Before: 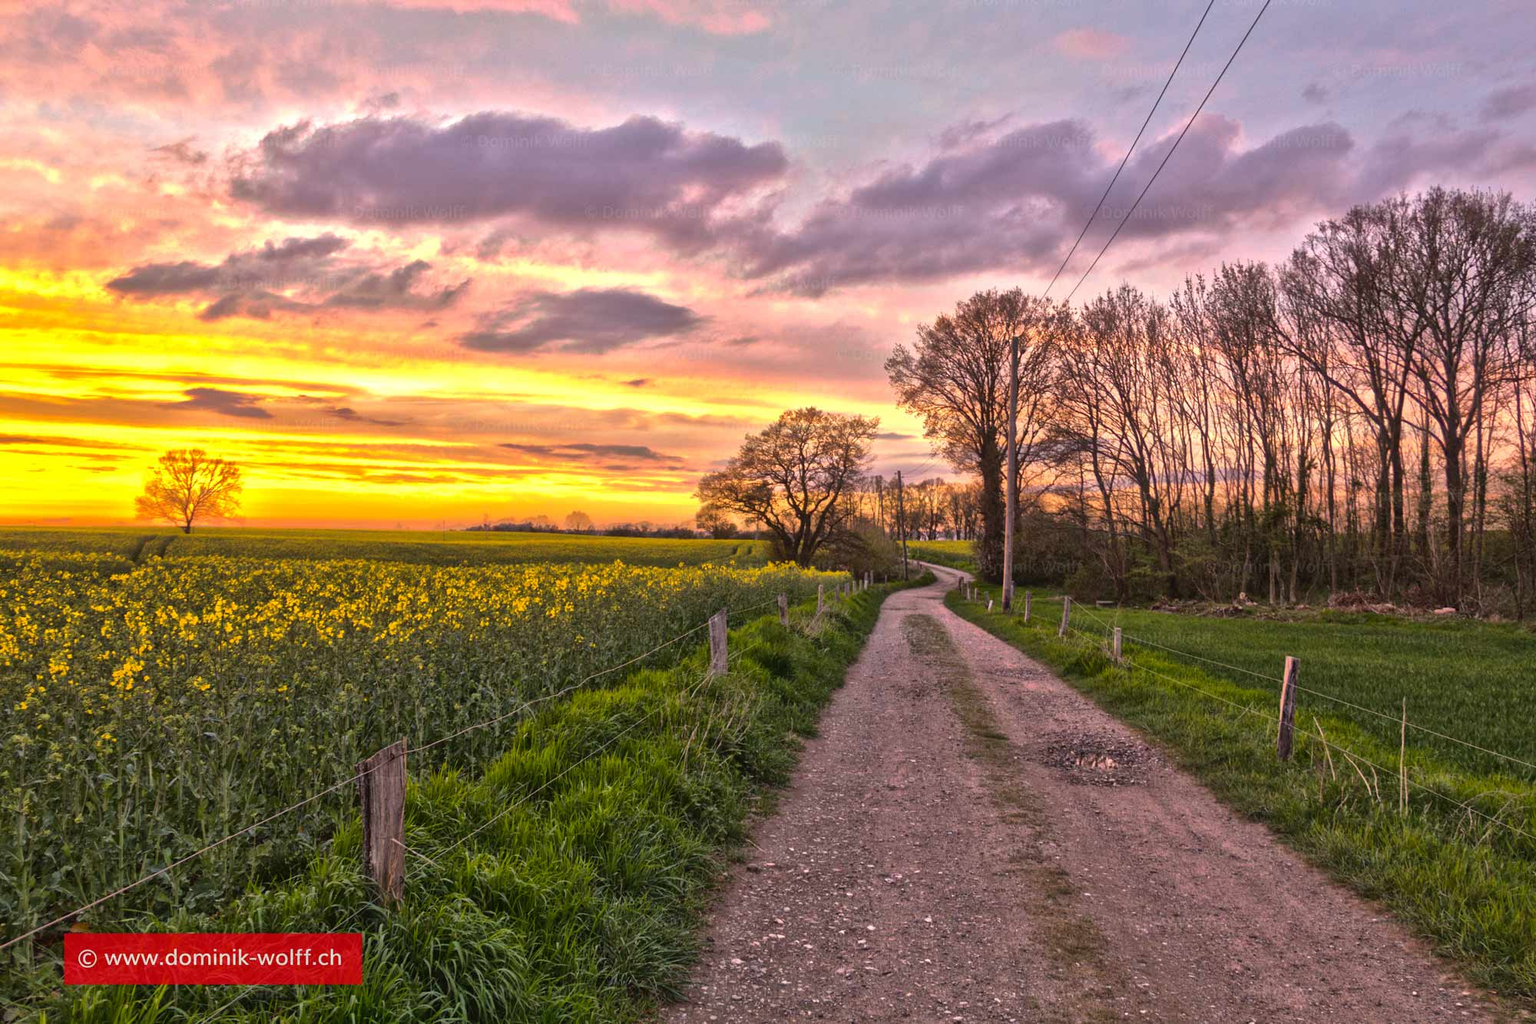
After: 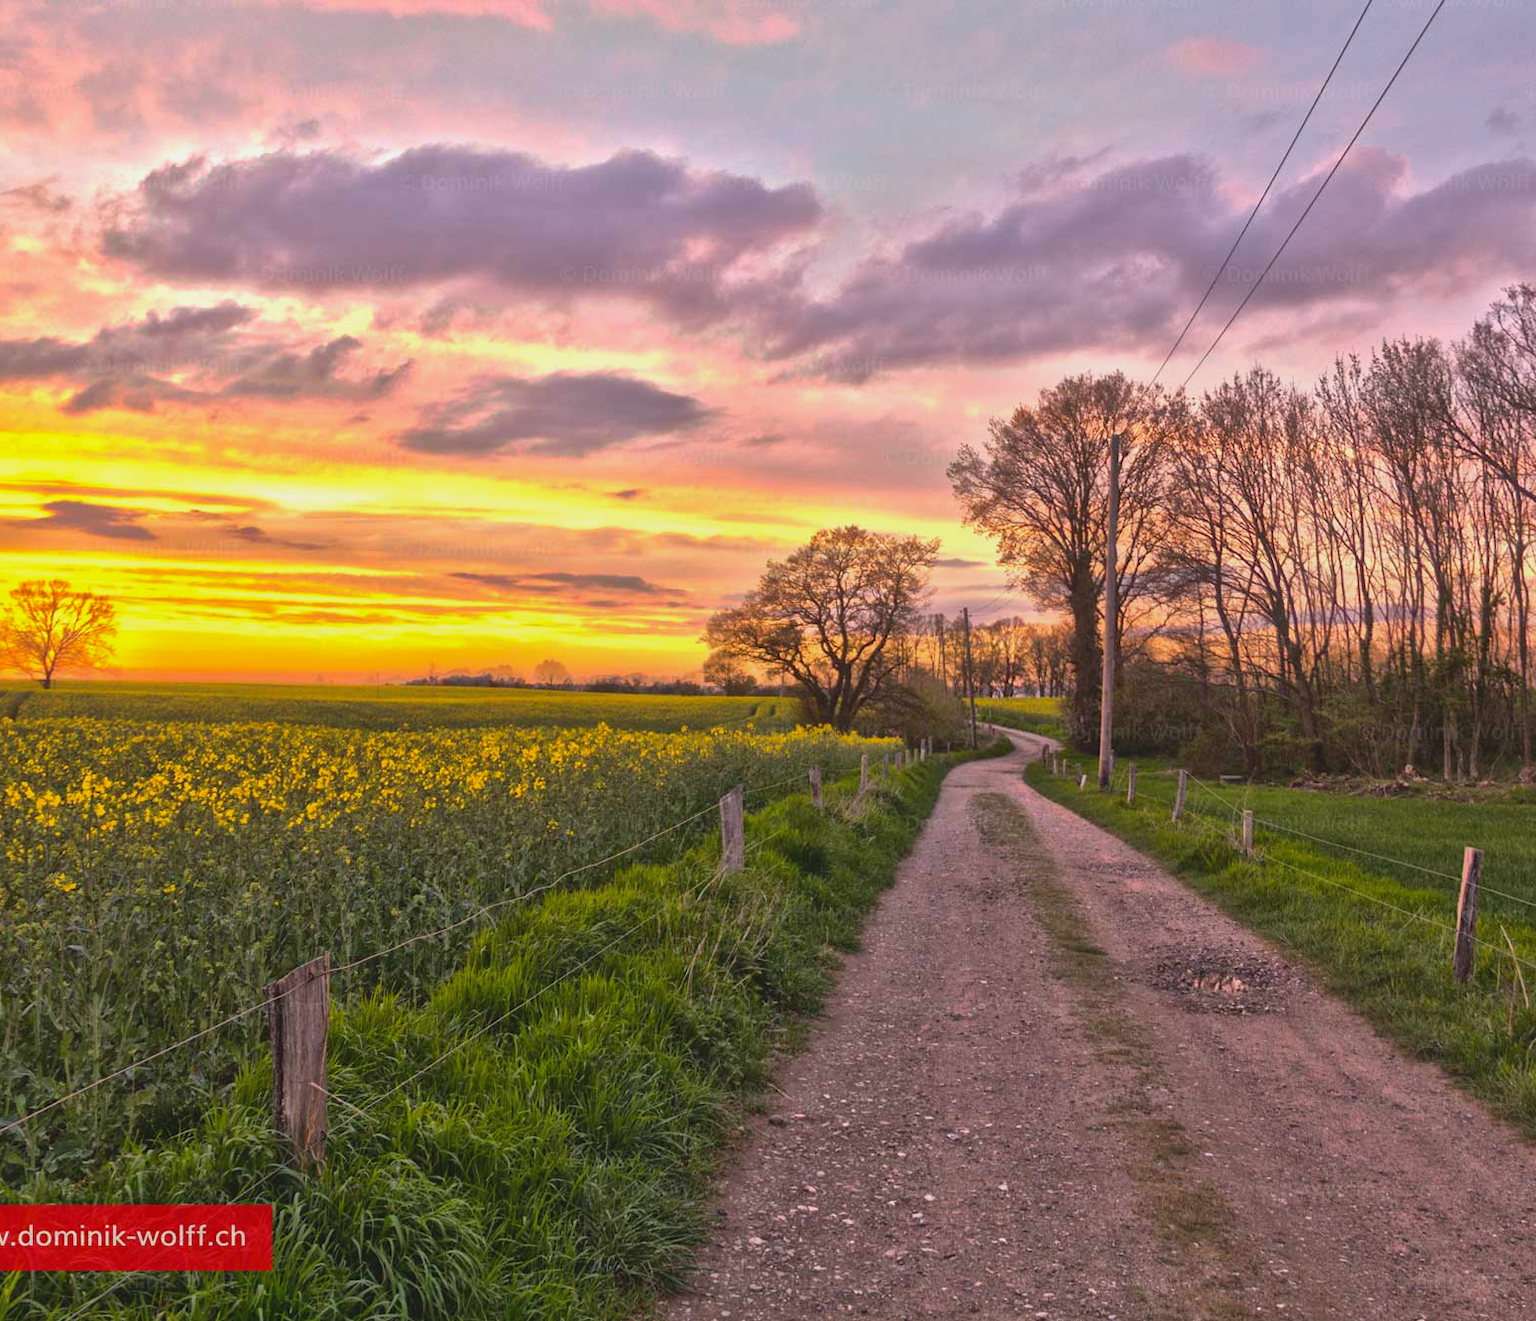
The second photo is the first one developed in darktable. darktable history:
crop: left 9.88%, right 12.664%
local contrast: highlights 68%, shadows 68%, detail 82%, midtone range 0.325
